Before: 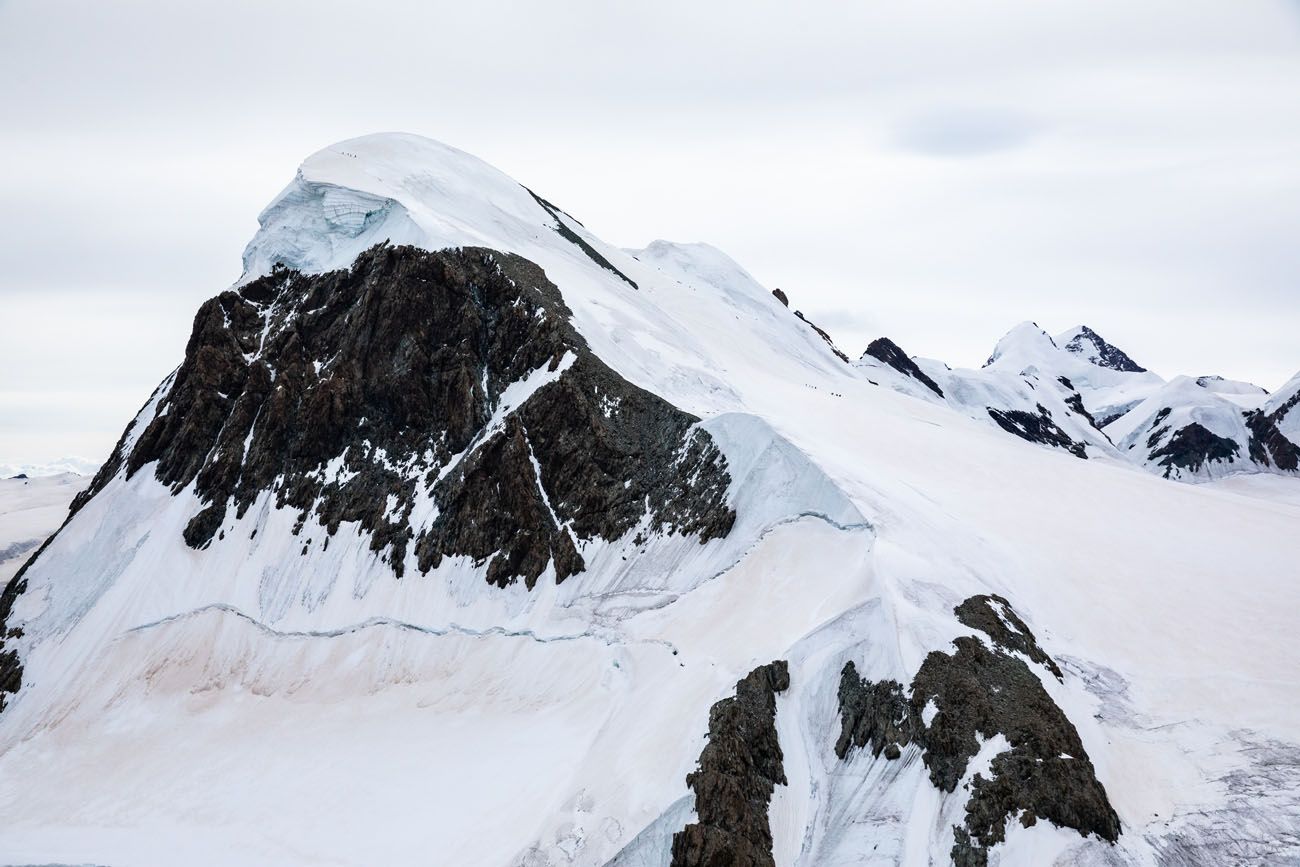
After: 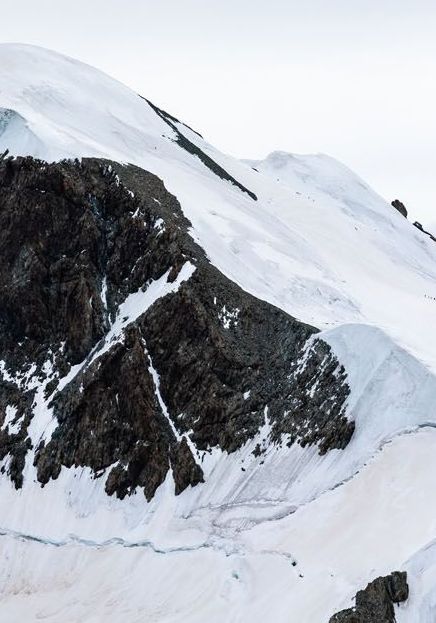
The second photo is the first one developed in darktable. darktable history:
tone curve: color space Lab, independent channels, preserve colors none
crop and rotate: left 29.378%, top 10.341%, right 37.039%, bottom 17.712%
